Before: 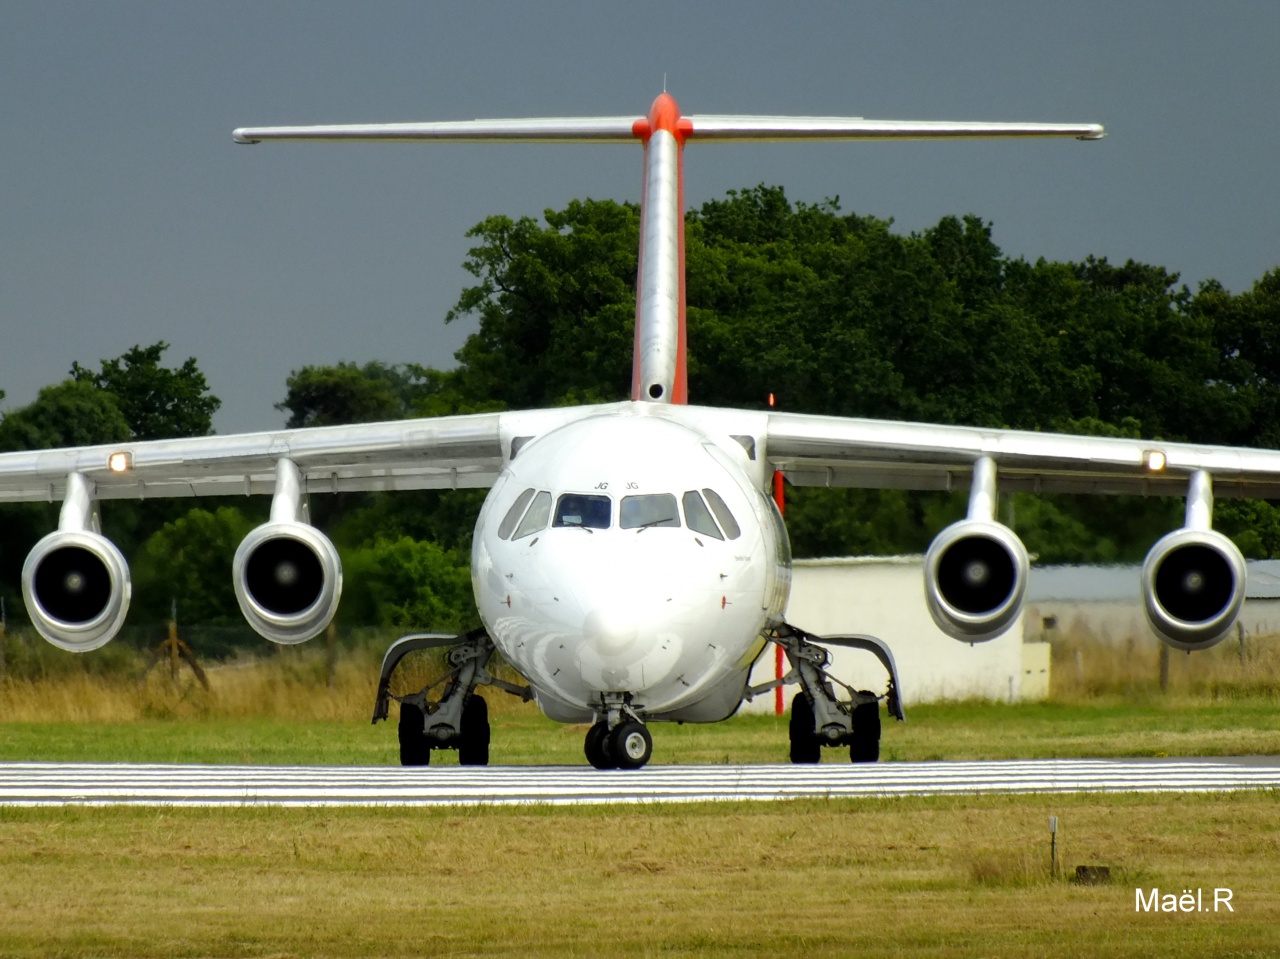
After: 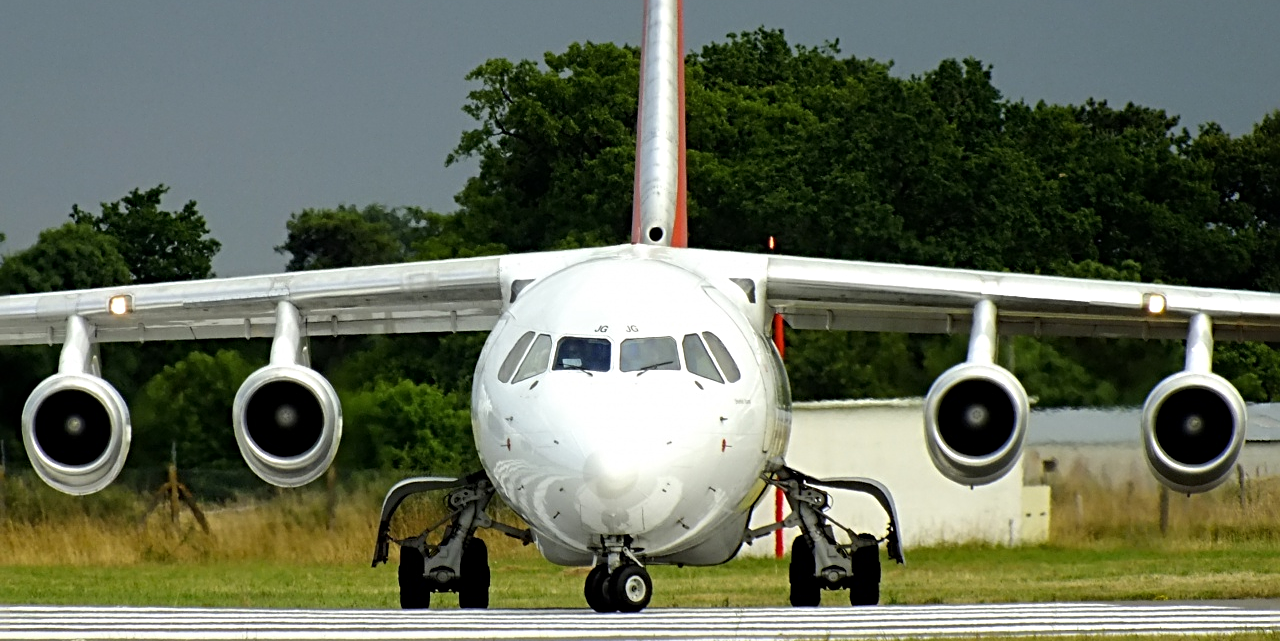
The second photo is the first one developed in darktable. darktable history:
crop: top 16.397%, bottom 16.741%
sharpen: radius 3.959
